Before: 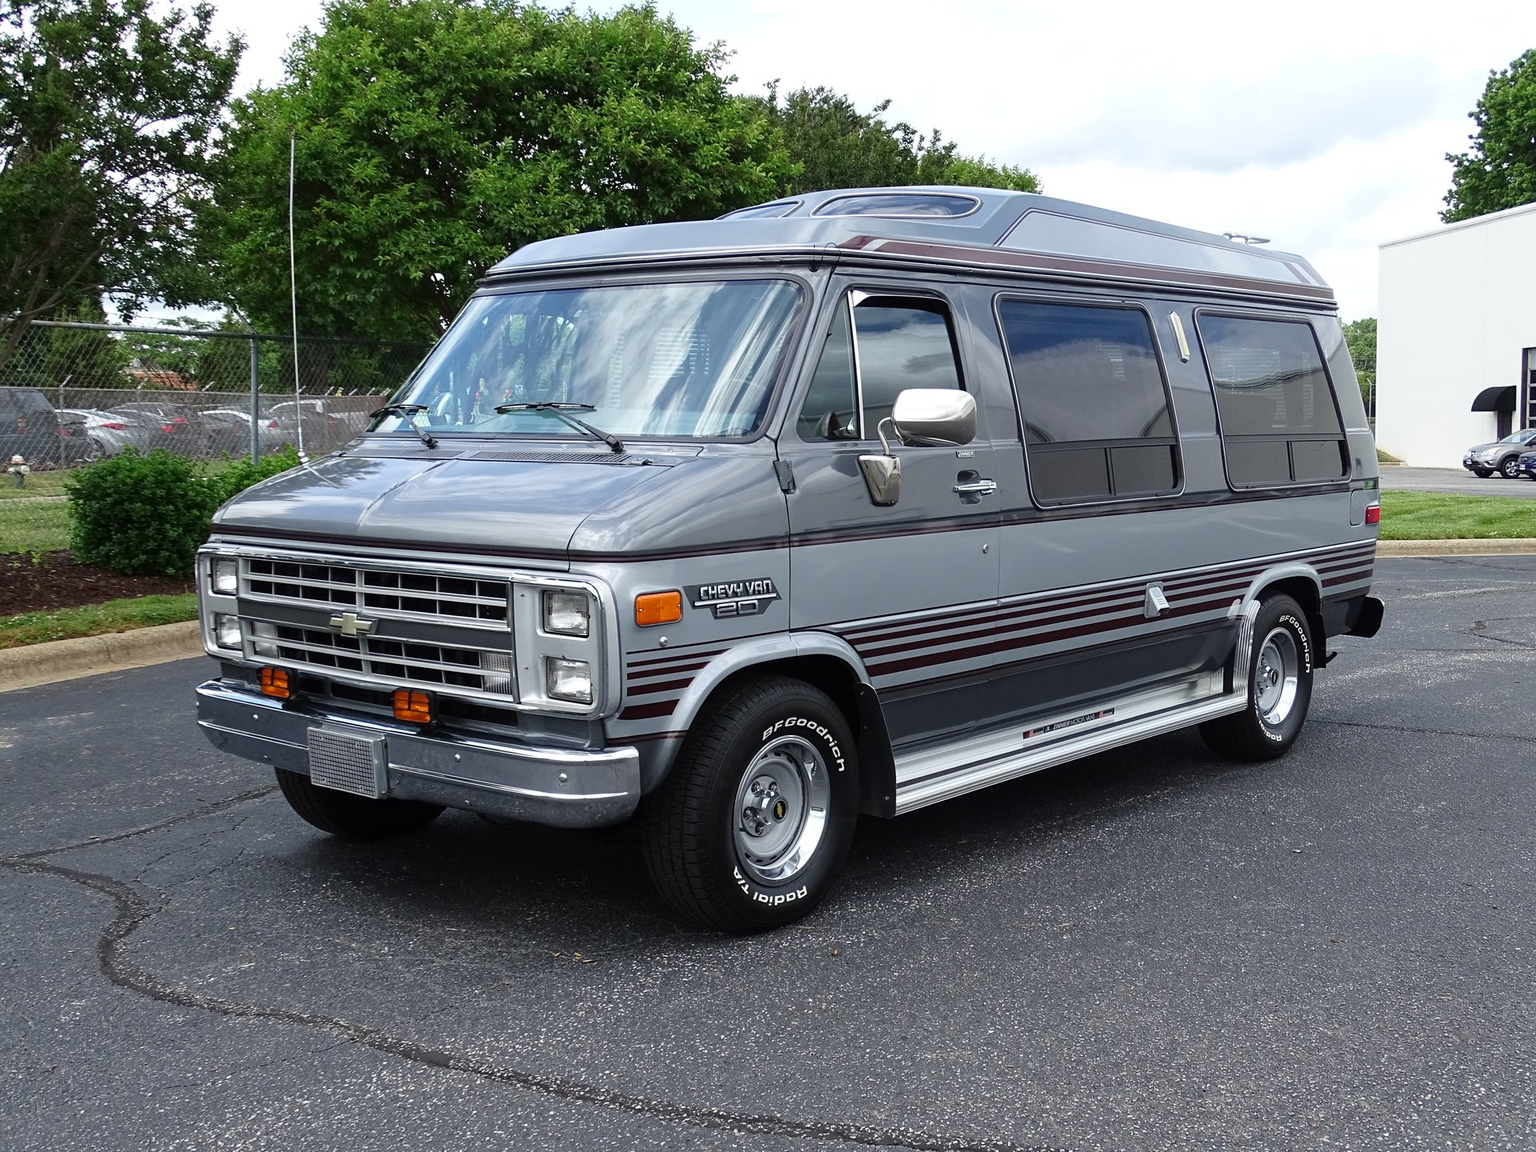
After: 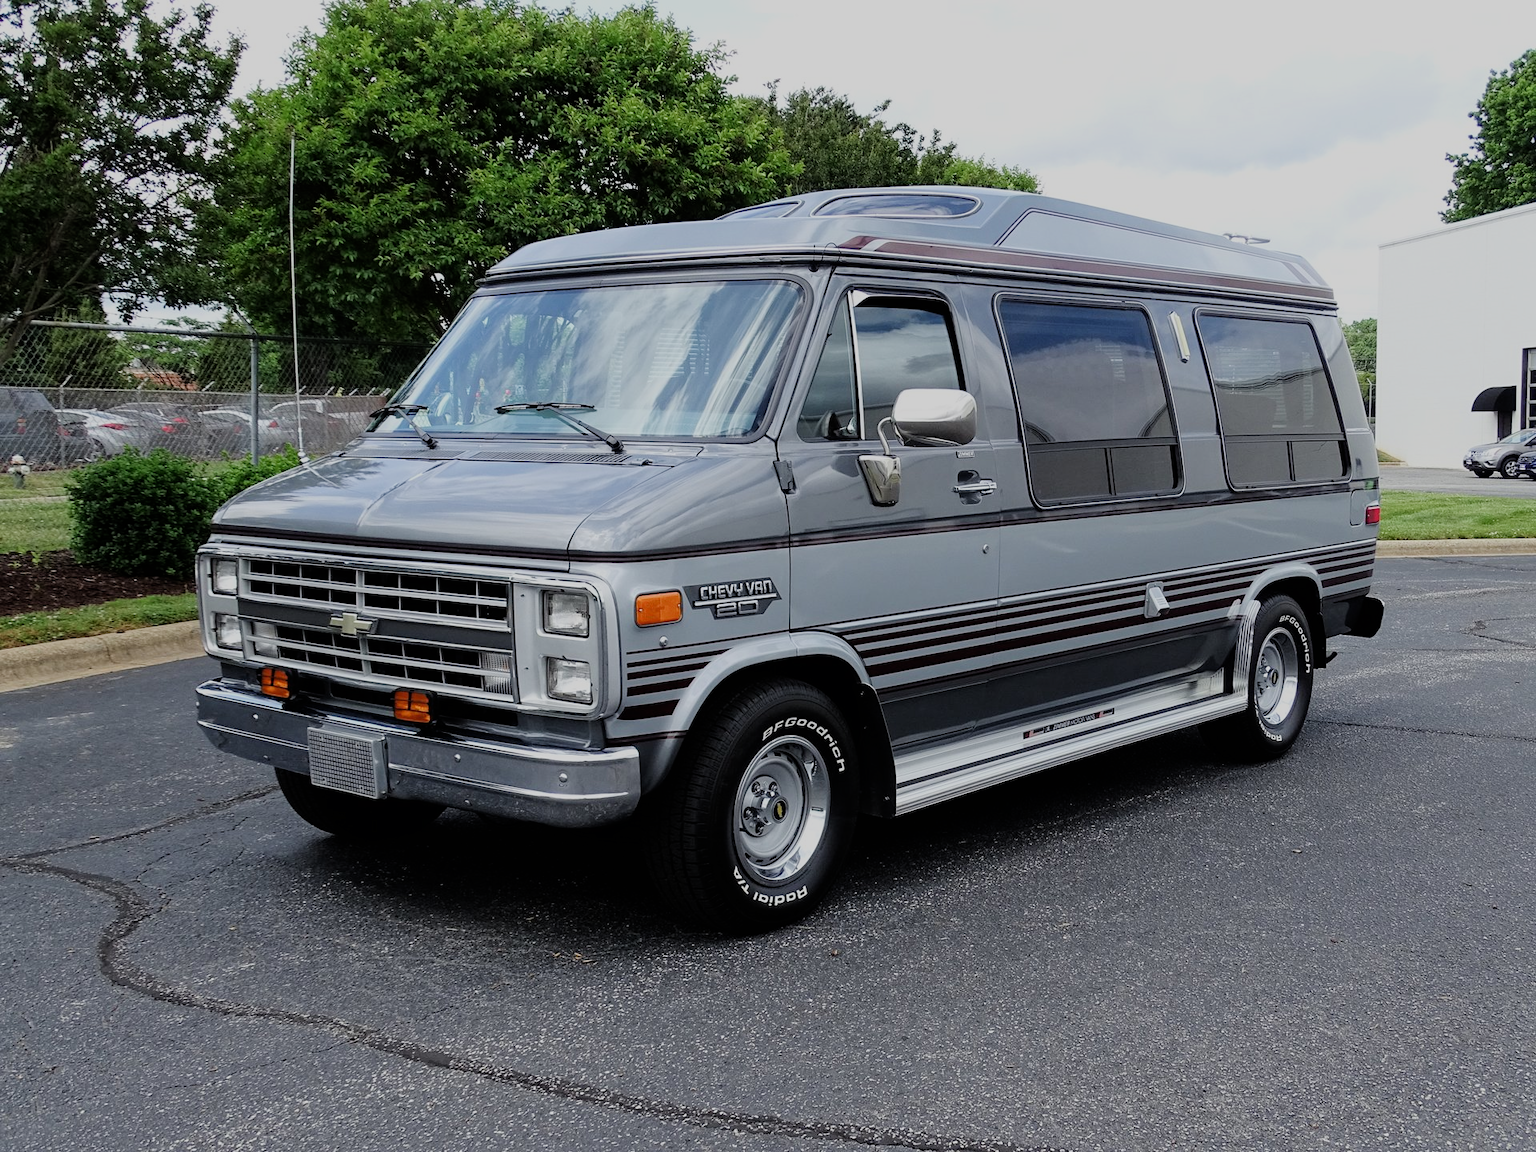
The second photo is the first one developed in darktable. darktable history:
filmic rgb: black relative exposure -7.13 EV, white relative exposure 5.34 EV, hardness 3.03
